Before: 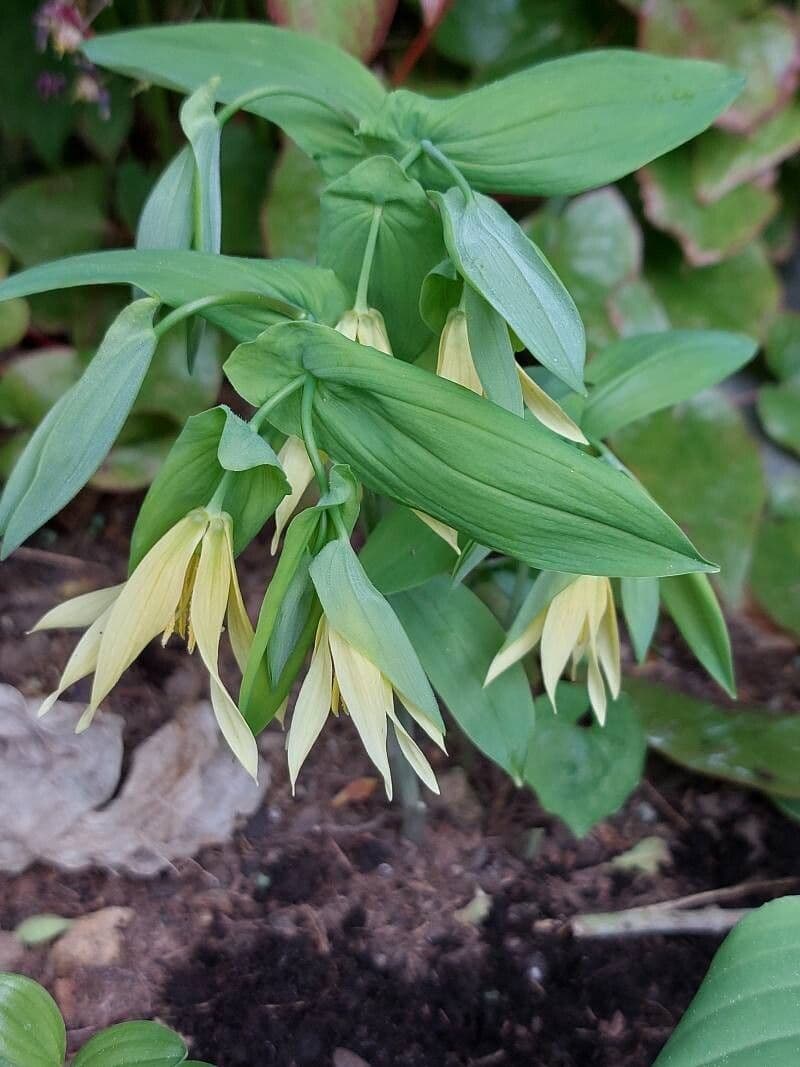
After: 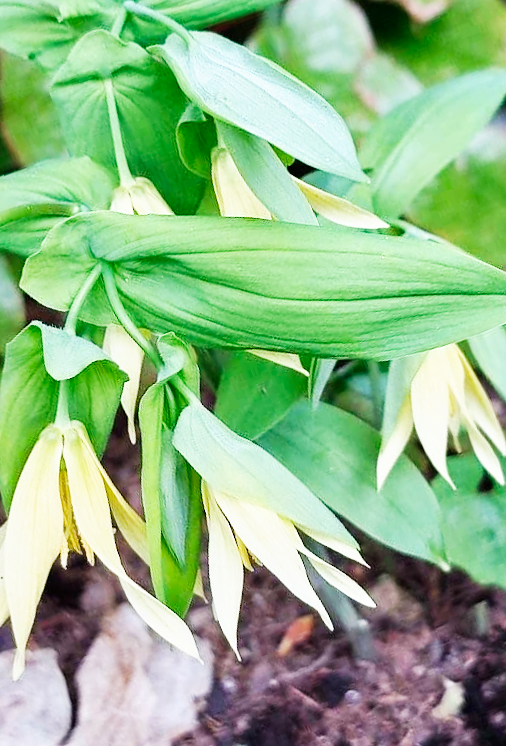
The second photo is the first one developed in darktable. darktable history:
crop and rotate: angle 21.11°, left 6.822%, right 3.719%, bottom 1.085%
base curve: curves: ch0 [(0, 0) (0.007, 0.004) (0.027, 0.03) (0.046, 0.07) (0.207, 0.54) (0.442, 0.872) (0.673, 0.972) (1, 1)], preserve colors none
